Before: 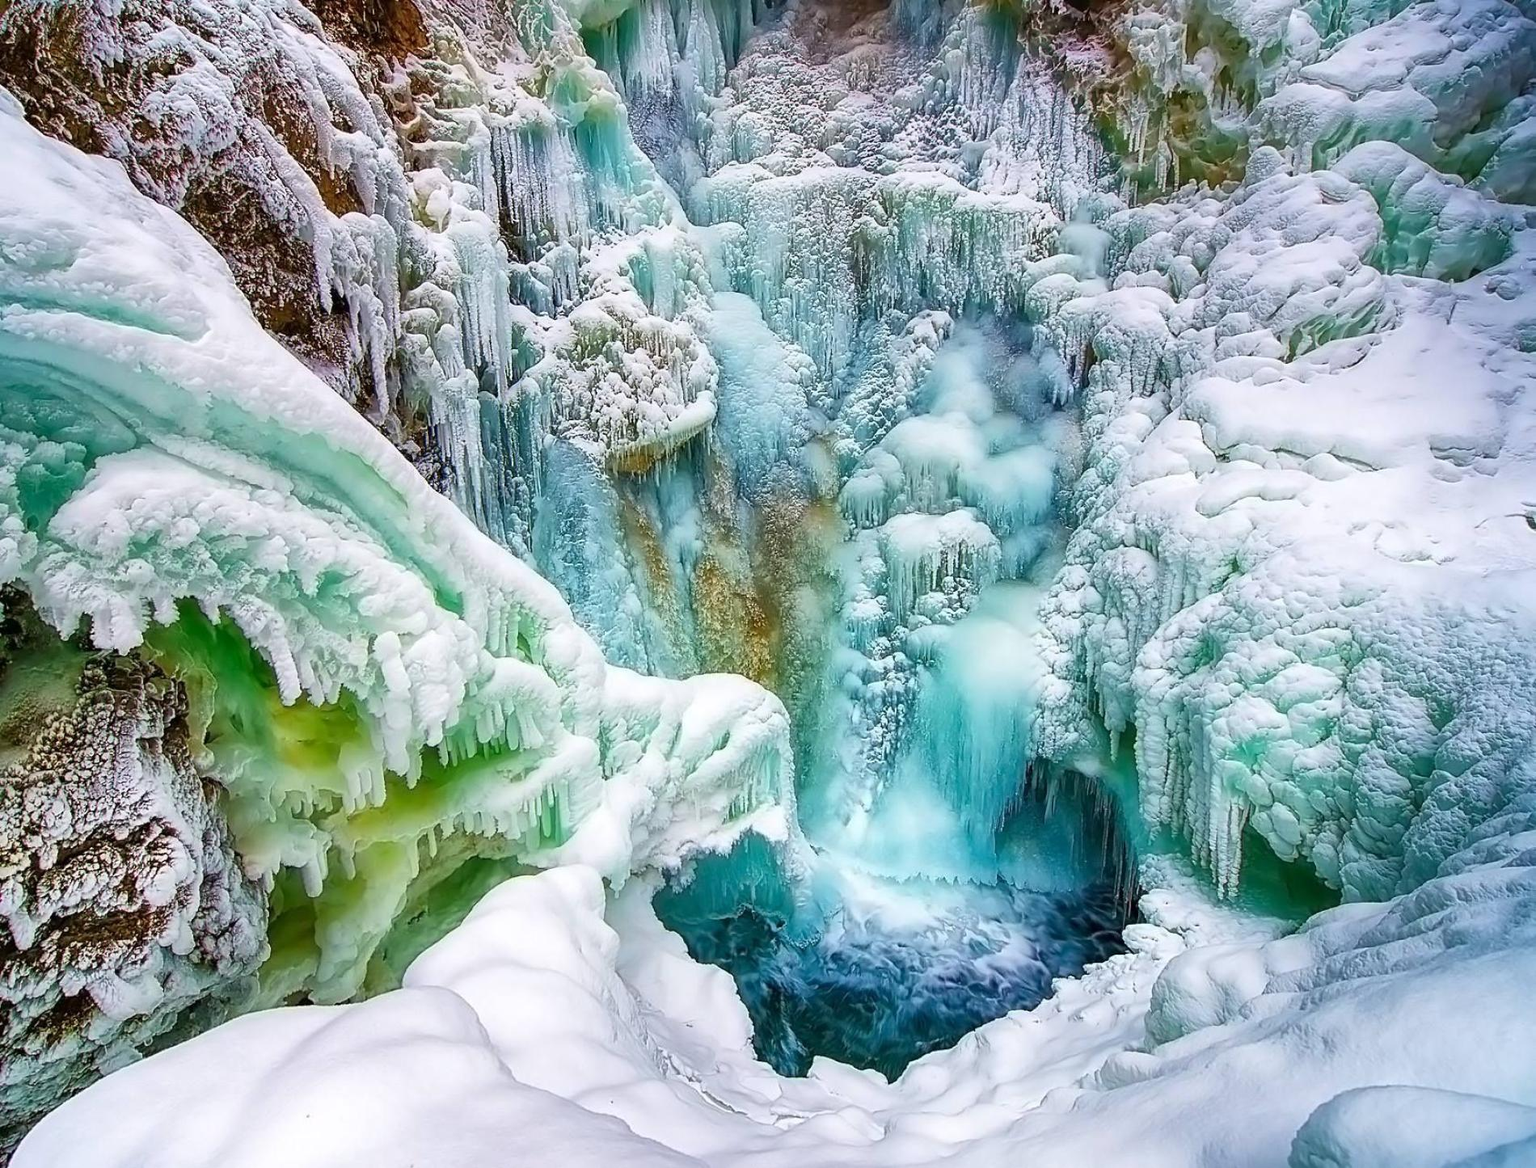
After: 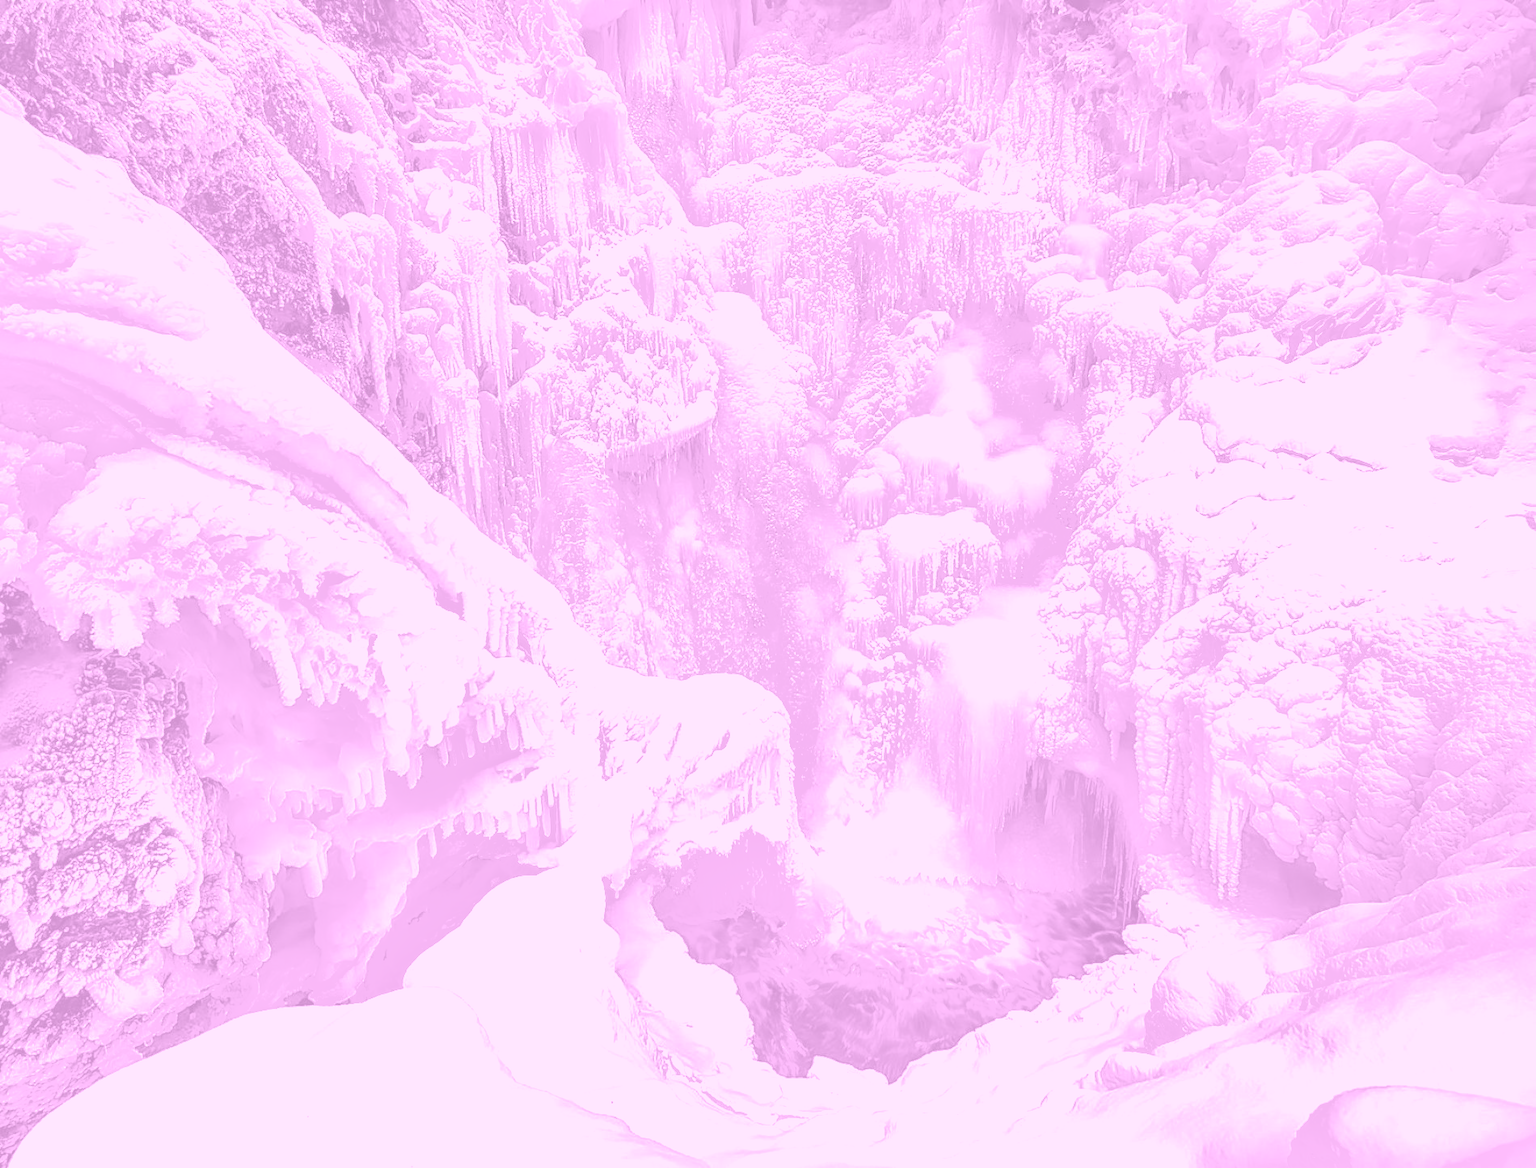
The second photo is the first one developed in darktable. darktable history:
colorize: hue 331.2°, saturation 75%, source mix 30.28%, lightness 70.52%, version 1
exposure: exposure 0.74 EV, compensate highlight preservation false
shadows and highlights: shadows 25, highlights -70
